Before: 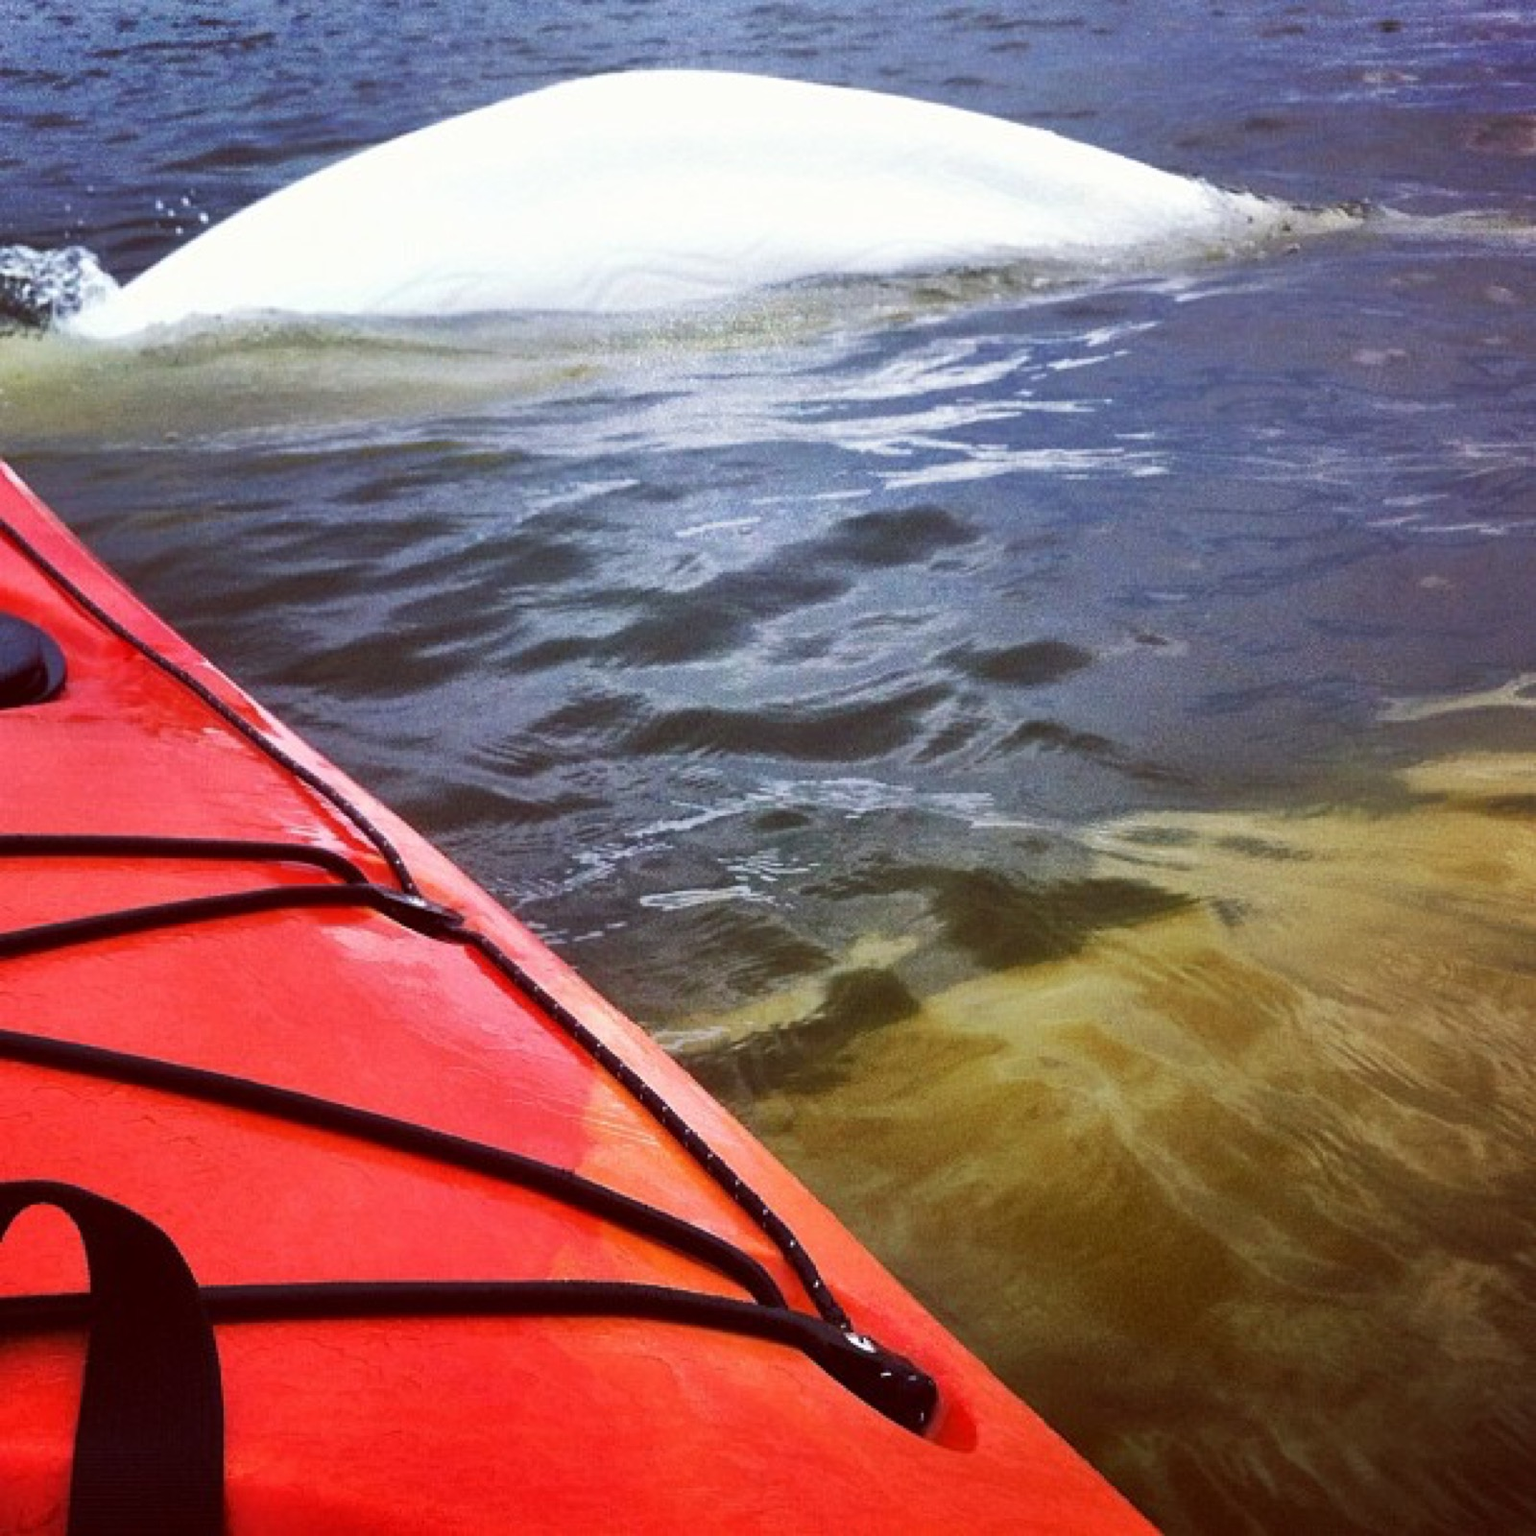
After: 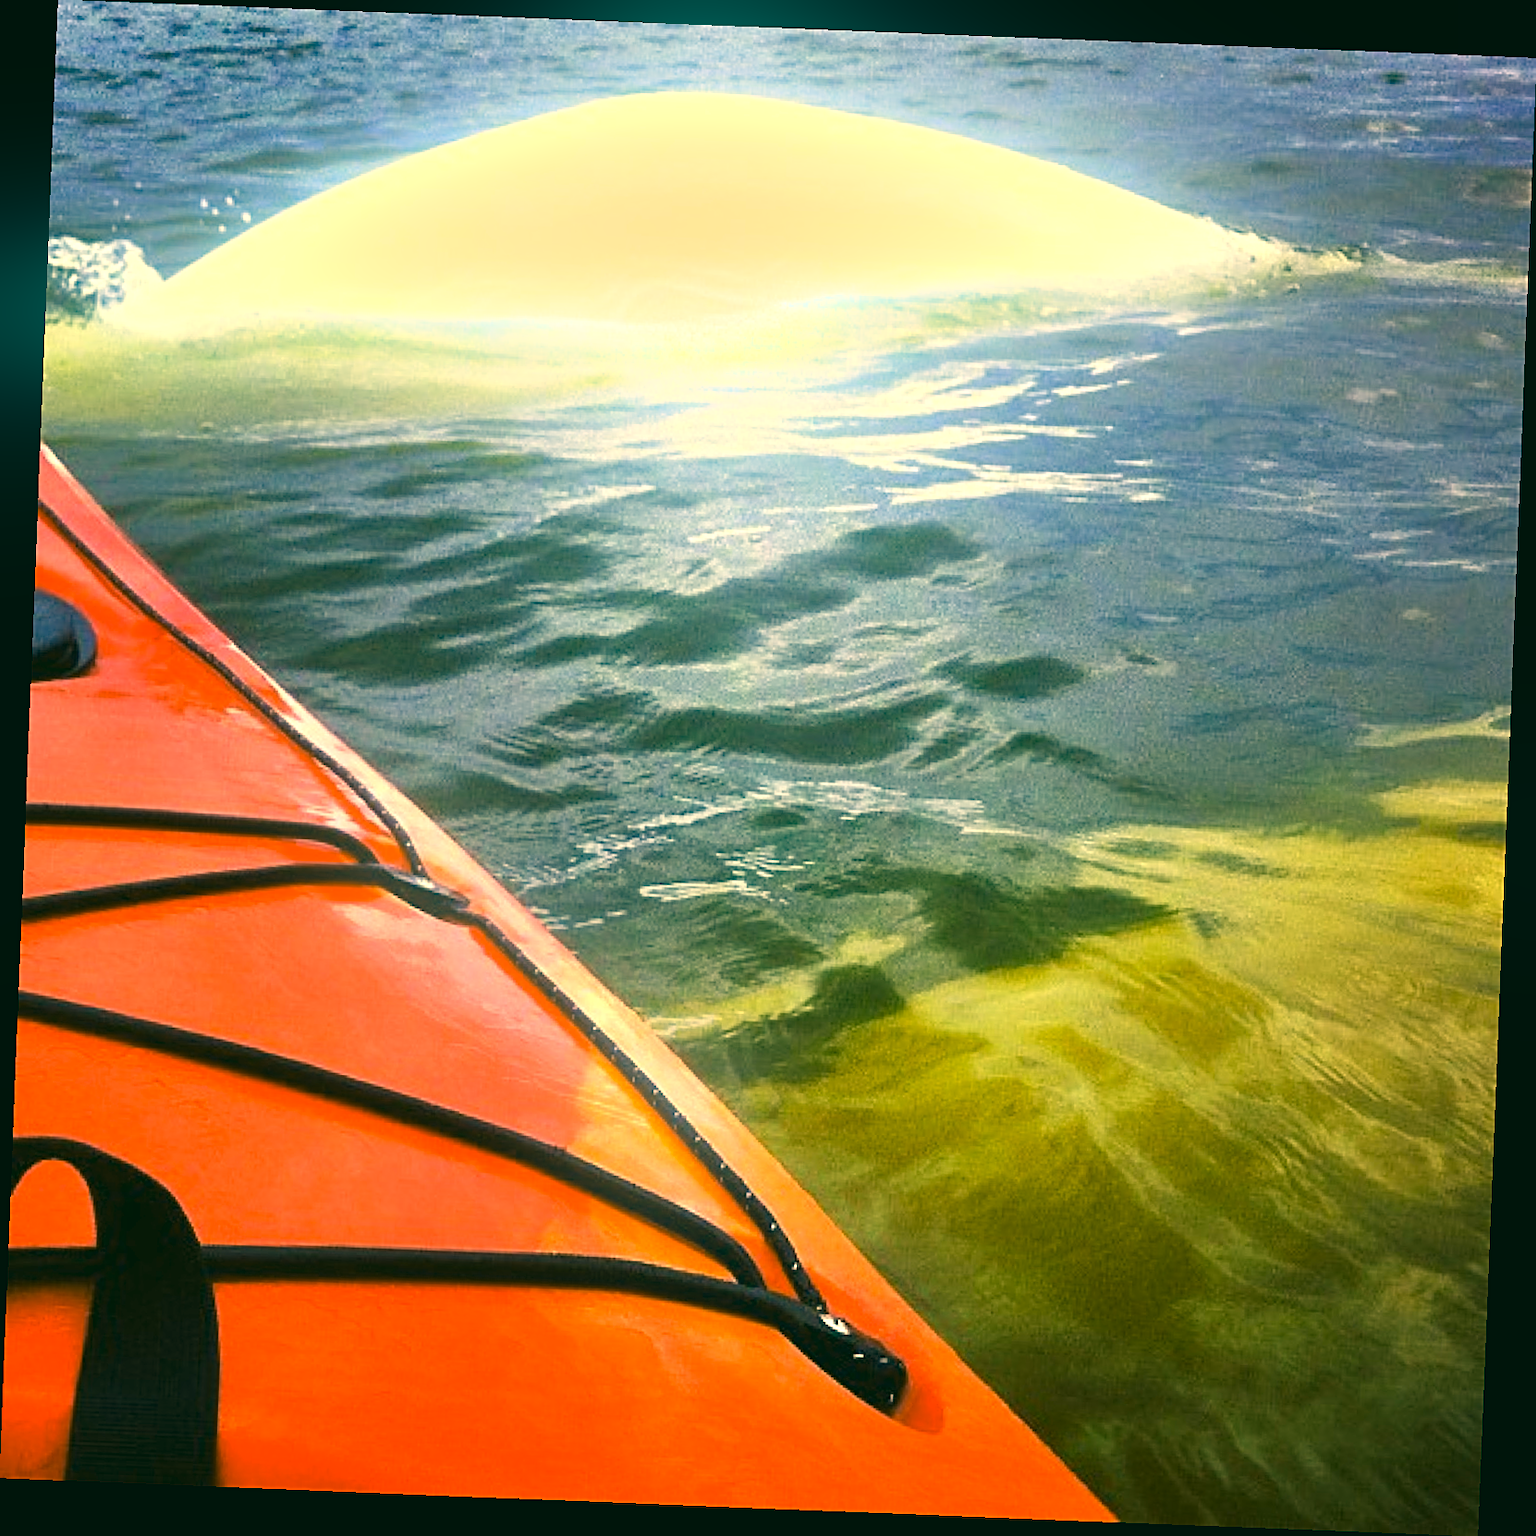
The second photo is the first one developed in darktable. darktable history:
sharpen: on, module defaults
rotate and perspective: rotation 2.27°, automatic cropping off
exposure: black level correction 0, exposure 0.7 EV, compensate exposure bias true, compensate highlight preservation false
color correction: highlights a* 1.83, highlights b* 34.02, shadows a* -36.68, shadows b* -5.48
bloom: size 16%, threshold 98%, strength 20%
